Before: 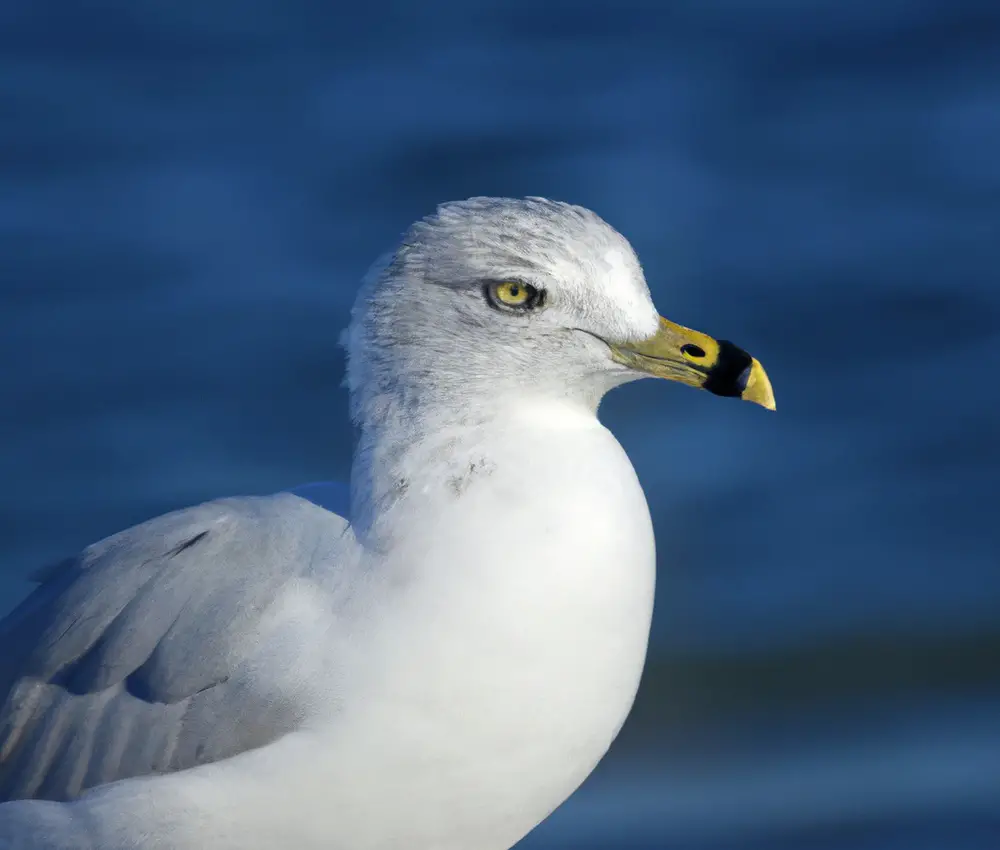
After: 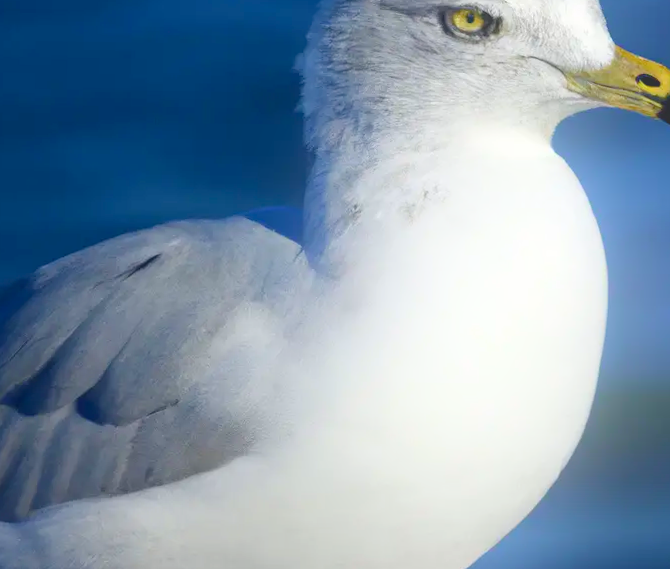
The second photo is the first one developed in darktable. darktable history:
bloom: size 16%, threshold 98%, strength 20%
crop and rotate: angle -0.82°, left 3.85%, top 31.828%, right 27.992%
velvia: strength 15%
color balance rgb: perceptual saturation grading › global saturation 20%, perceptual saturation grading › highlights -25%, perceptual saturation grading › shadows 25%
